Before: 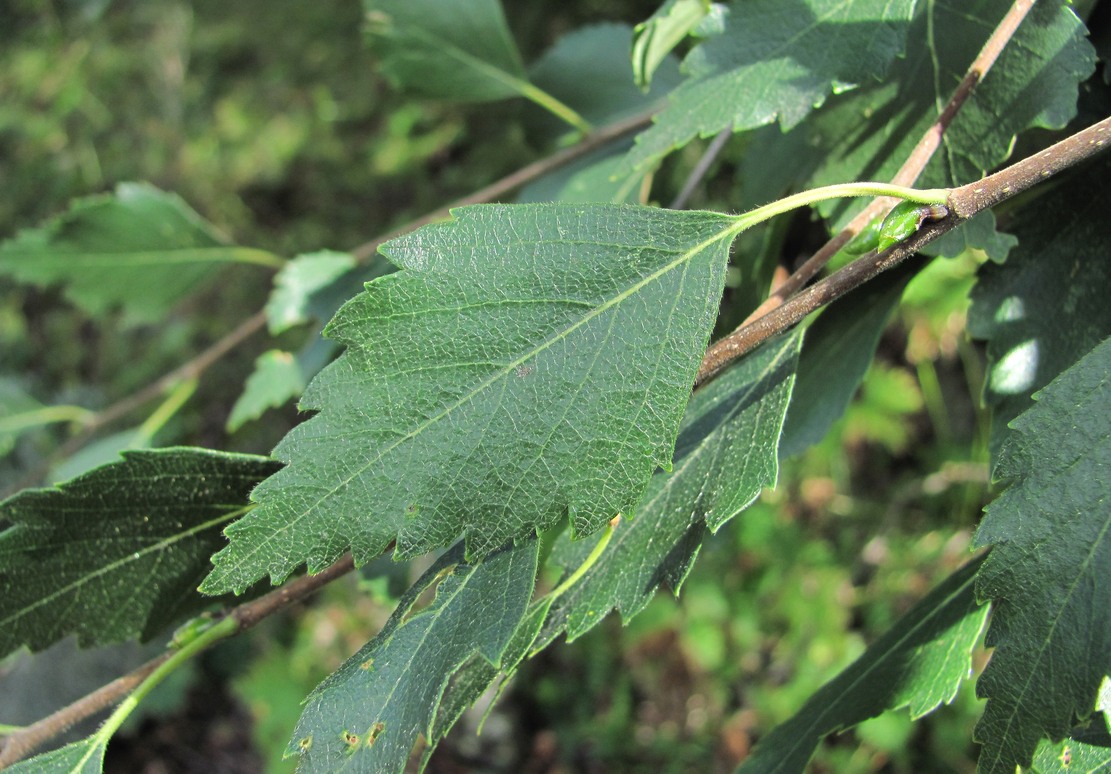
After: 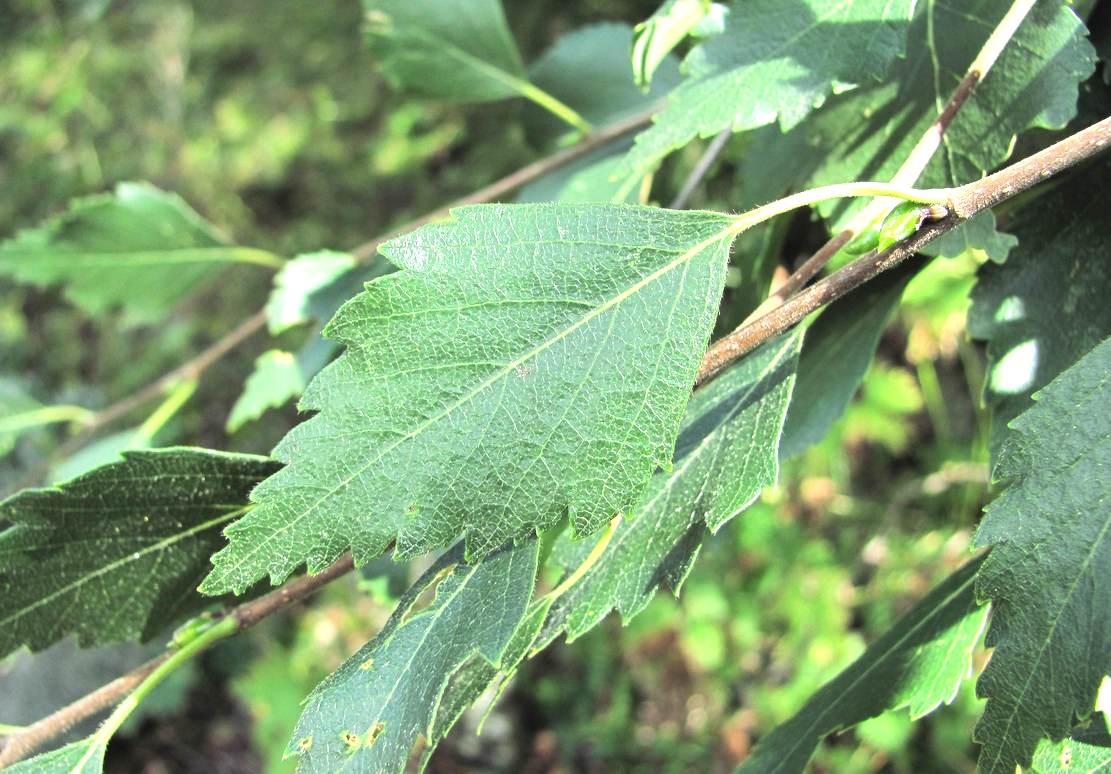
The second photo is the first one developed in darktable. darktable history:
exposure: black level correction 0, exposure 0.691 EV, compensate exposure bias true, compensate highlight preservation false
color calibration: illuminant same as pipeline (D50), adaptation XYZ, x 0.346, y 0.358, temperature 5019.56 K
